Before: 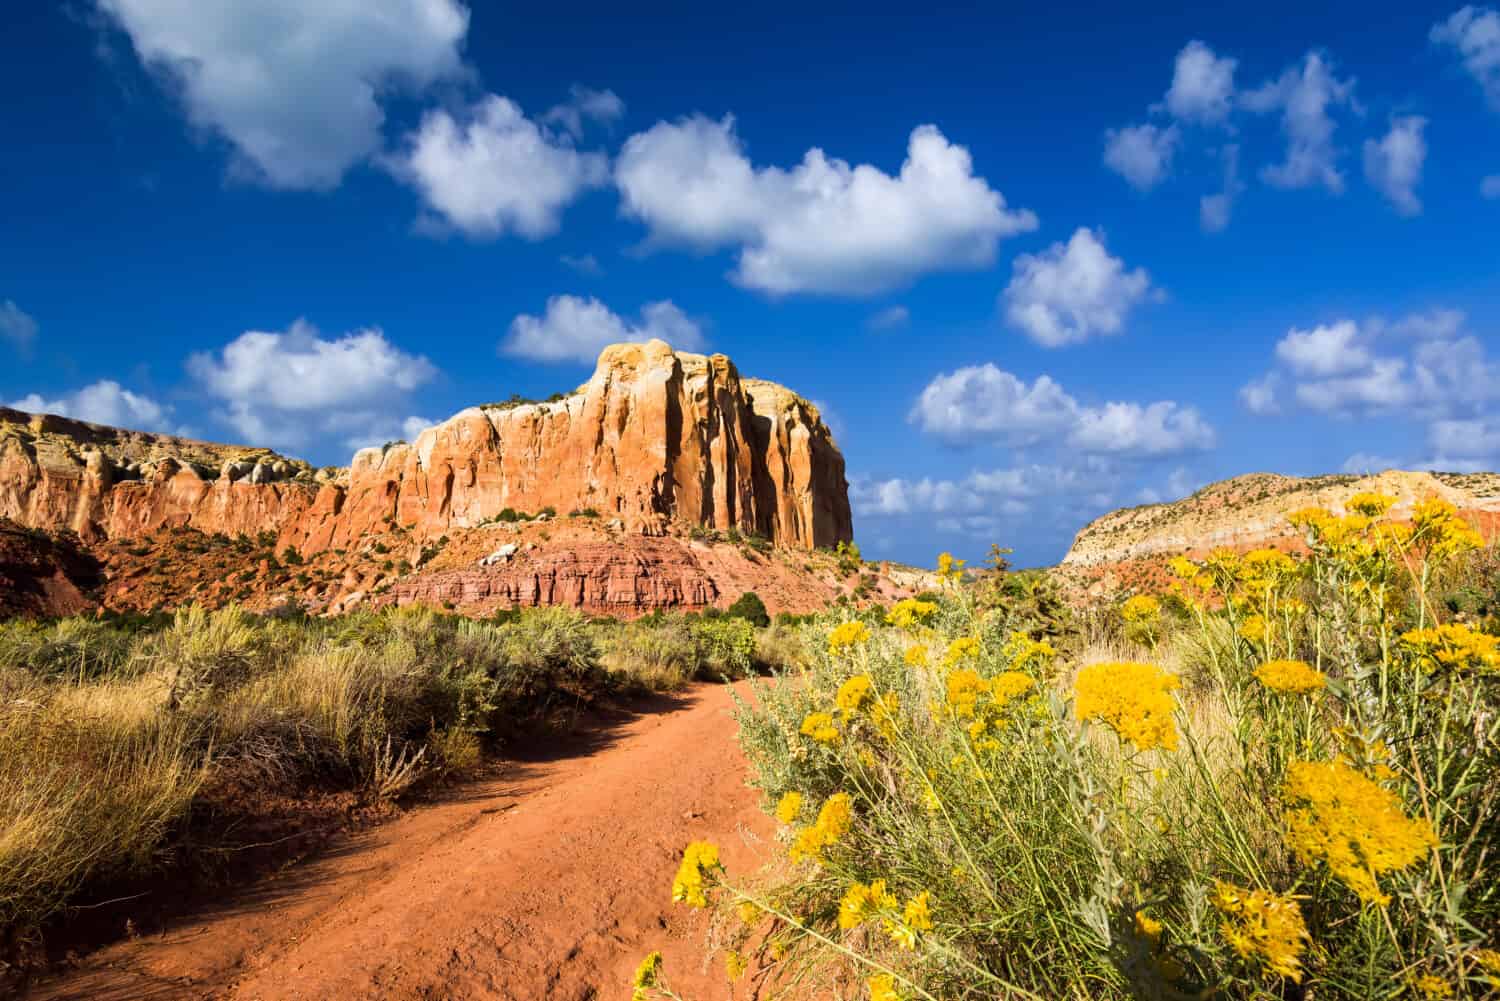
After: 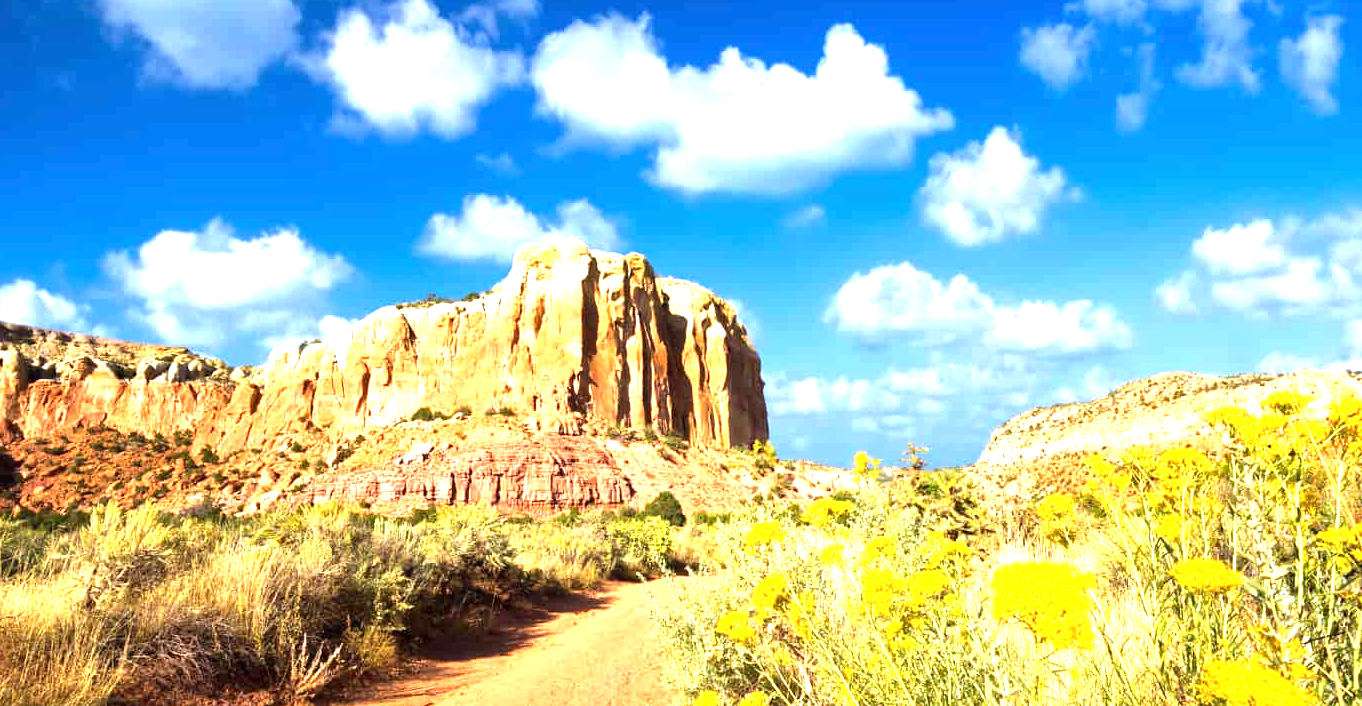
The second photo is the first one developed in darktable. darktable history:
crop: left 5.628%, top 10.097%, right 3.567%, bottom 19.373%
exposure: black level correction 0, exposure 1.496 EV, compensate highlight preservation false
